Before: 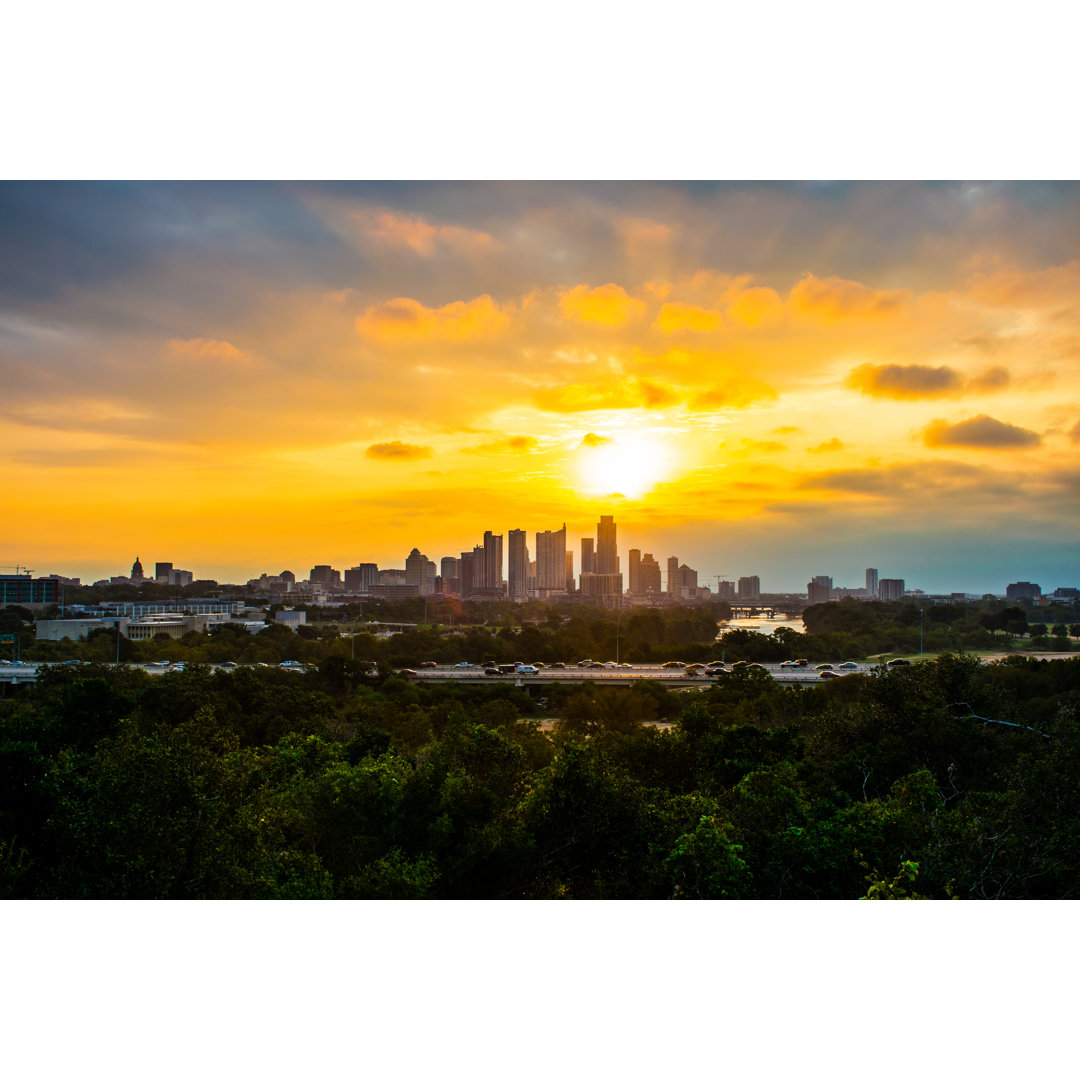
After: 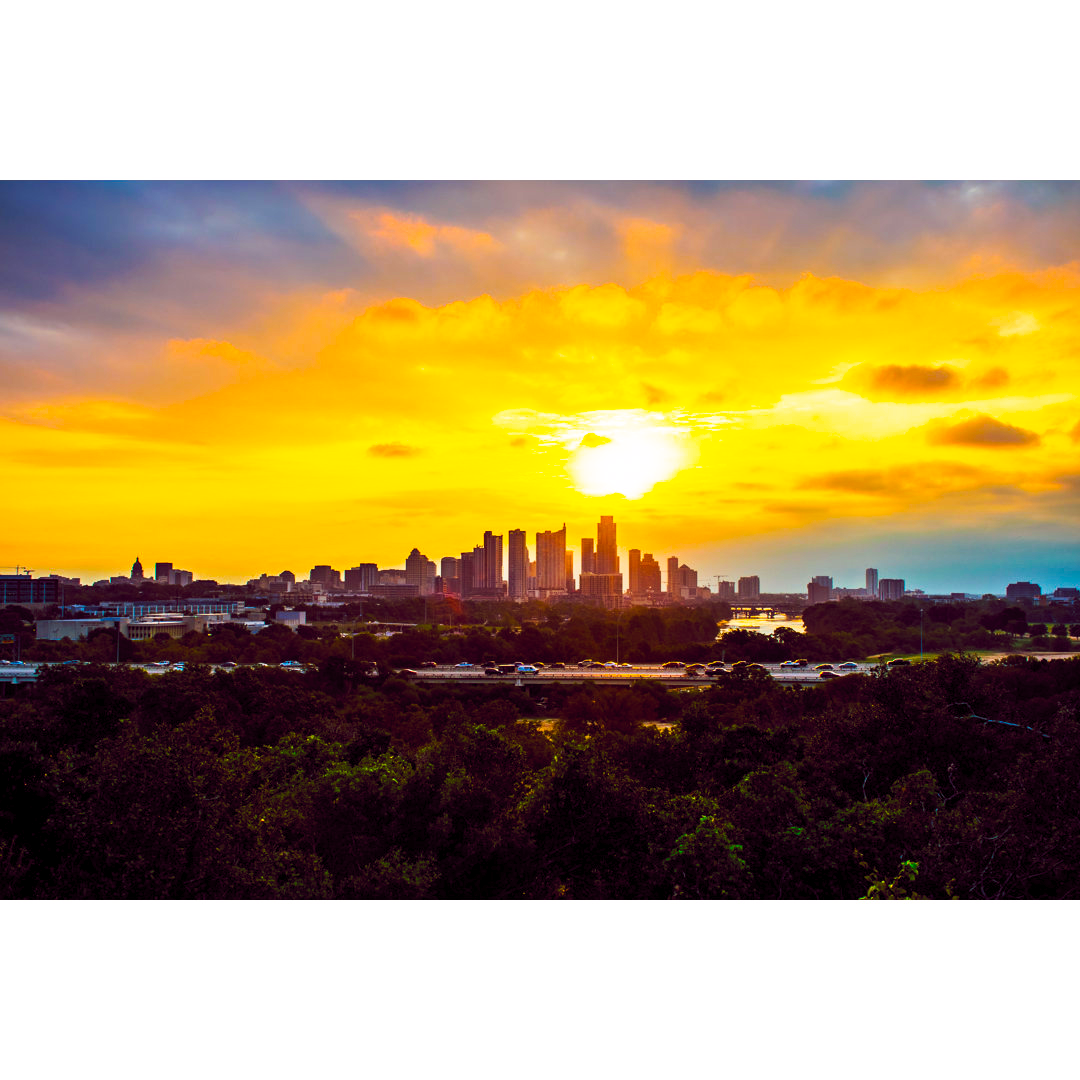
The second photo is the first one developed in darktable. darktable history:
color balance rgb: global offset › chroma 0.277%, global offset › hue 319.77°, linear chroma grading › global chroma 14.57%, perceptual saturation grading › global saturation 29.461%
tone curve: curves: ch0 [(0, 0) (0.003, 0.011) (0.011, 0.019) (0.025, 0.03) (0.044, 0.045) (0.069, 0.061) (0.1, 0.085) (0.136, 0.119) (0.177, 0.159) (0.224, 0.205) (0.277, 0.261) (0.335, 0.329) (0.399, 0.407) (0.468, 0.508) (0.543, 0.606) (0.623, 0.71) (0.709, 0.815) (0.801, 0.903) (0.898, 0.957) (1, 1)], preserve colors none
